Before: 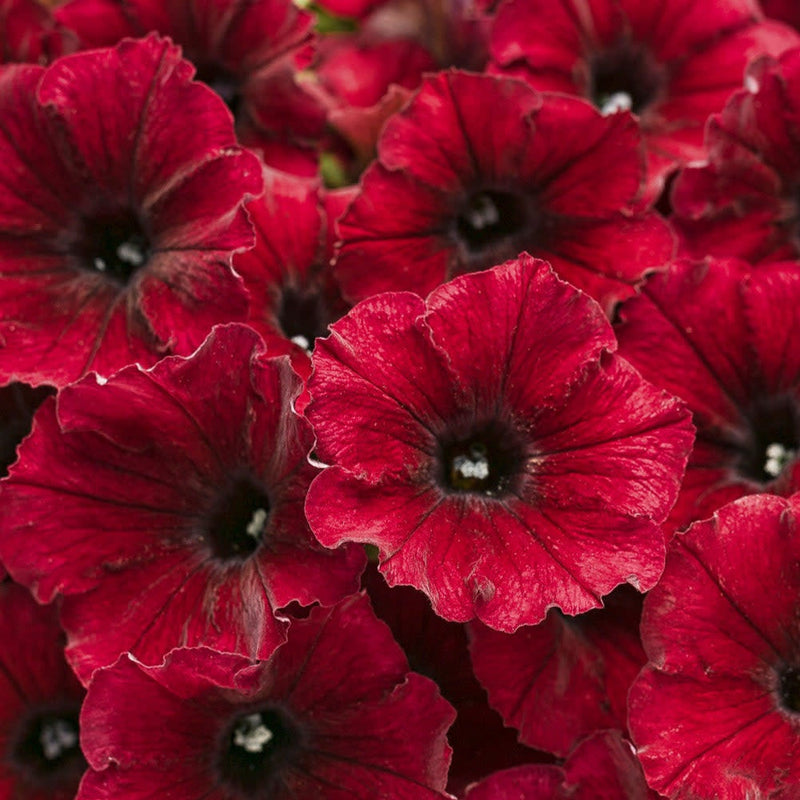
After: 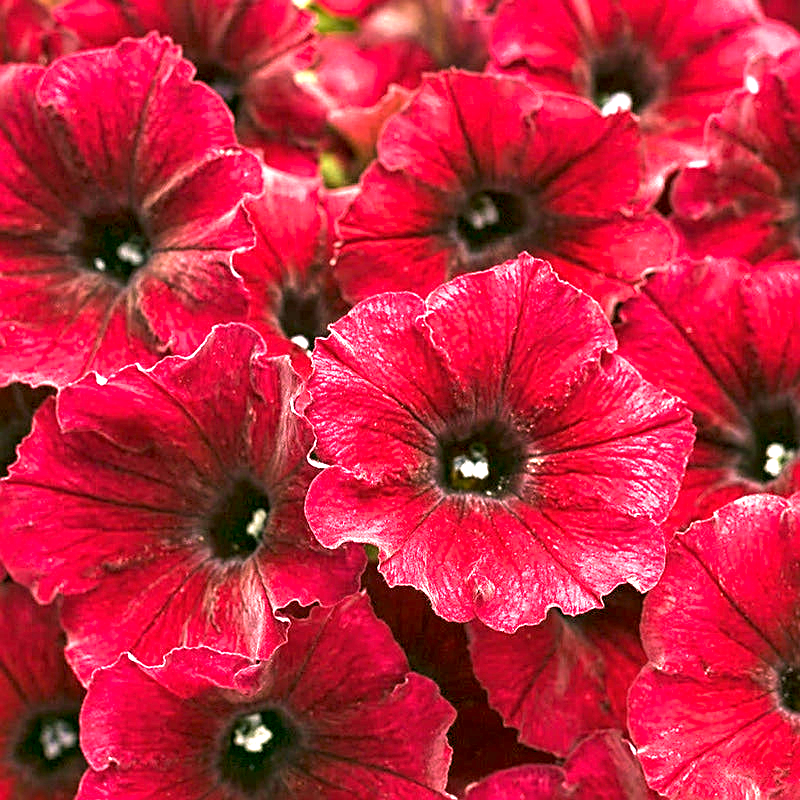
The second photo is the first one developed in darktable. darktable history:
levels: levels [0, 0.51, 1]
velvia: on, module defaults
exposure: black level correction 0.001, exposure 2 EV, compensate highlight preservation false
sharpen: on, module defaults
color correction: highlights a* 4.02, highlights b* 4.98, shadows a* -7.55, shadows b* 4.98
white balance: red 0.983, blue 1.036
